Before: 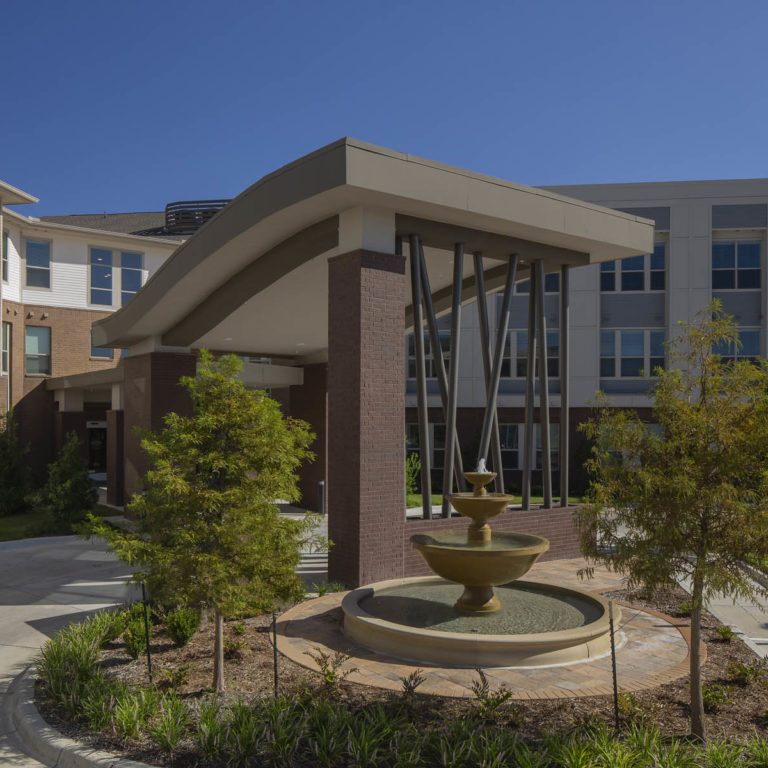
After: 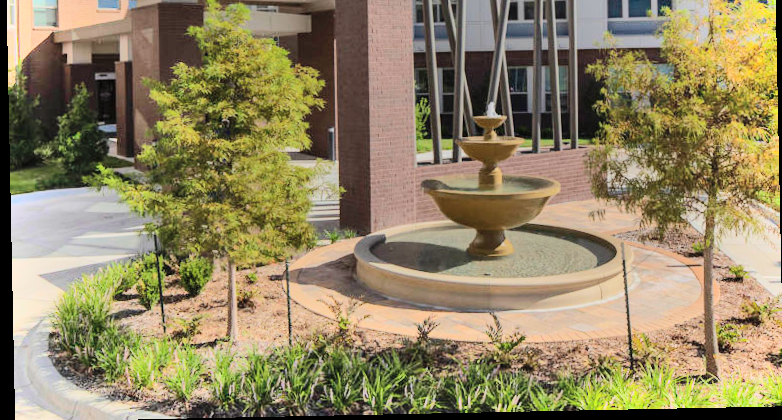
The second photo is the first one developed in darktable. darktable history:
contrast brightness saturation: saturation -0.05
shadows and highlights: radius 123.98, shadows 100, white point adjustment -3, highlights -100, highlights color adjustment 89.84%, soften with gaussian
rotate and perspective: rotation -1.17°, automatic cropping off
crop and rotate: top 46.237%
